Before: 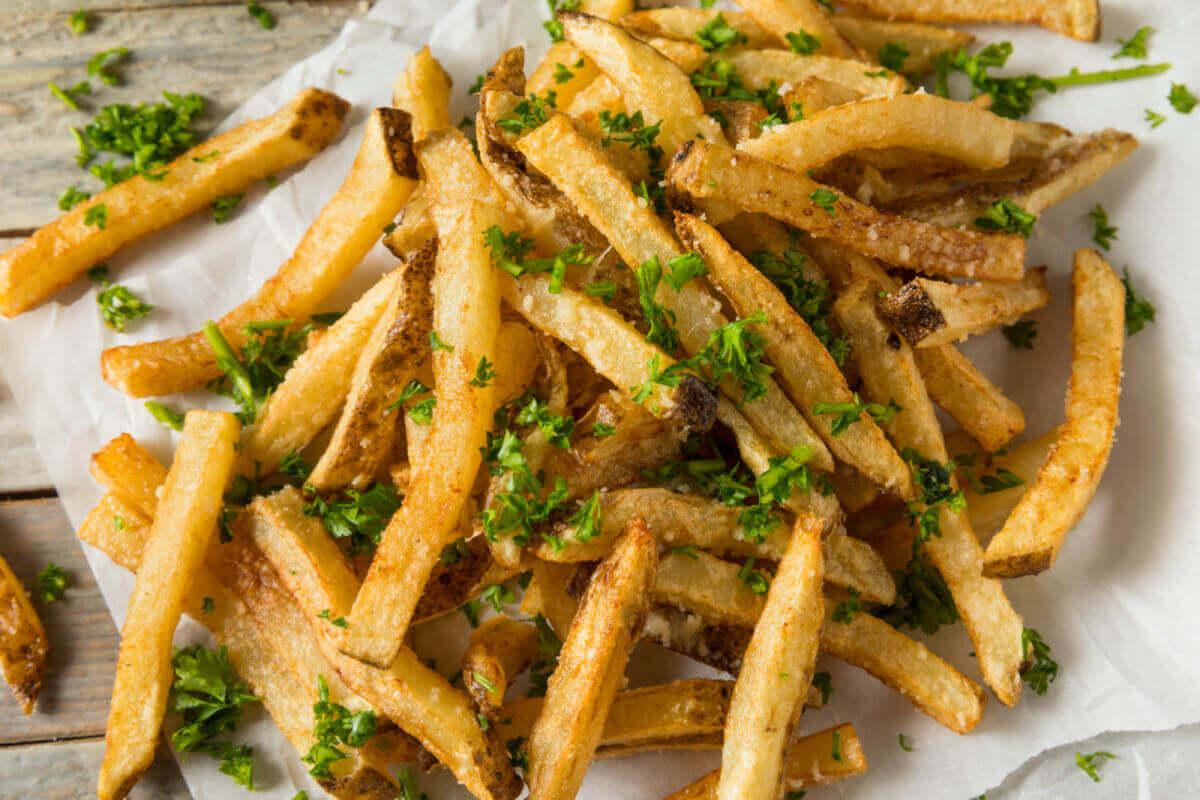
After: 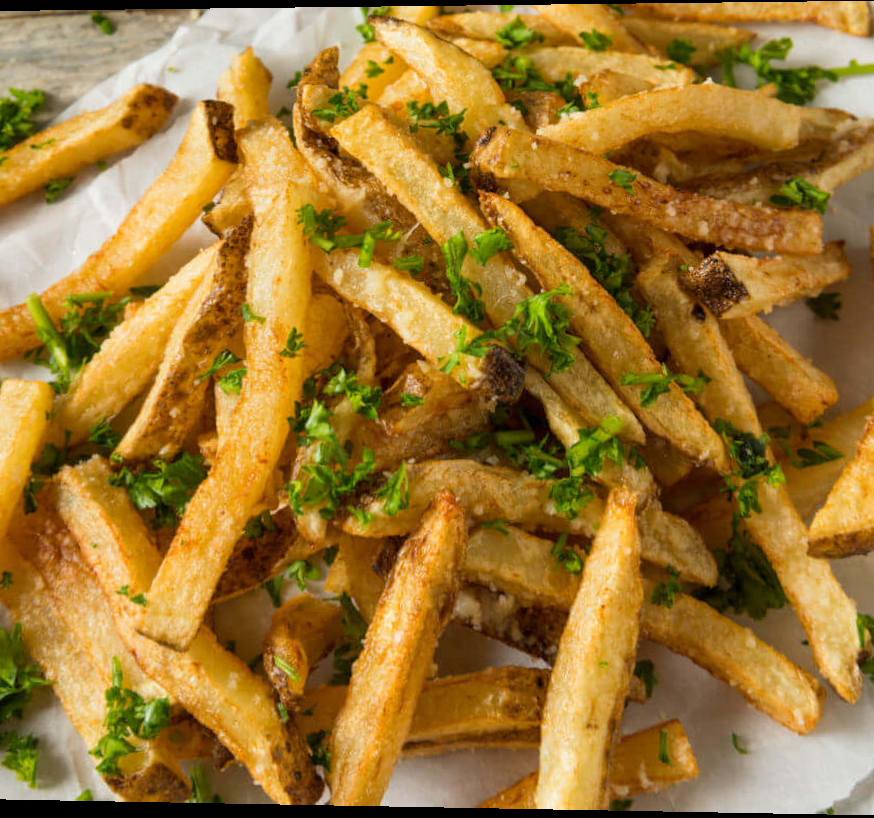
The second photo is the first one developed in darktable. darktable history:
rotate and perspective: rotation 0.128°, lens shift (vertical) -0.181, lens shift (horizontal) -0.044, shear 0.001, automatic cropping off
crop and rotate: left 17.732%, right 15.423%
